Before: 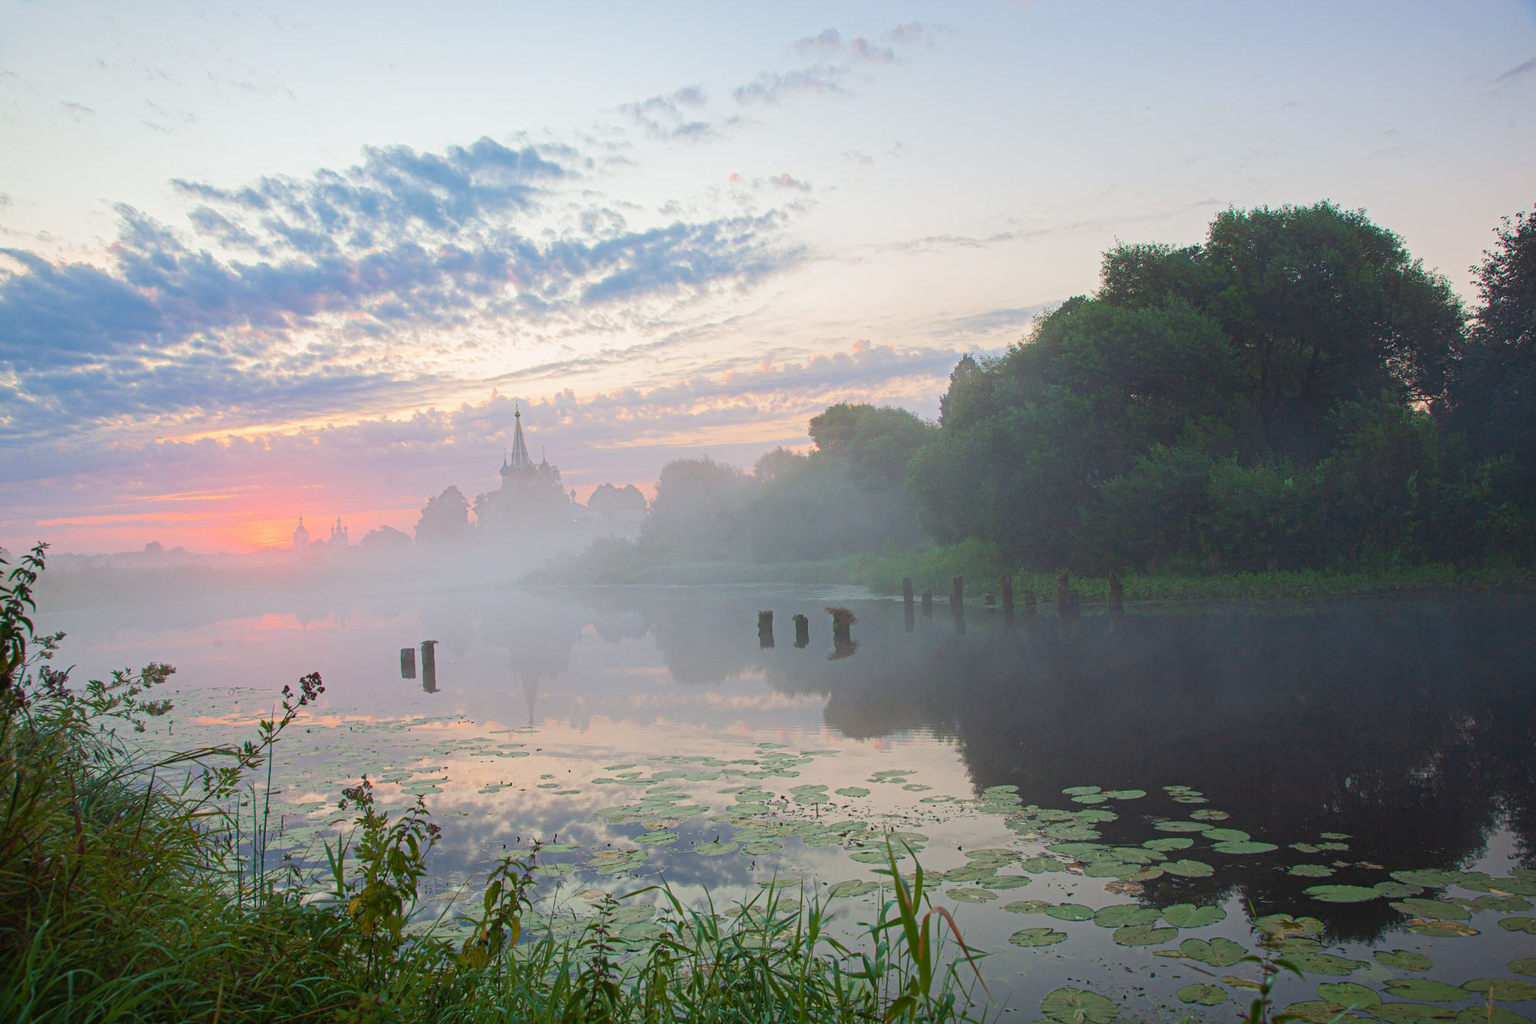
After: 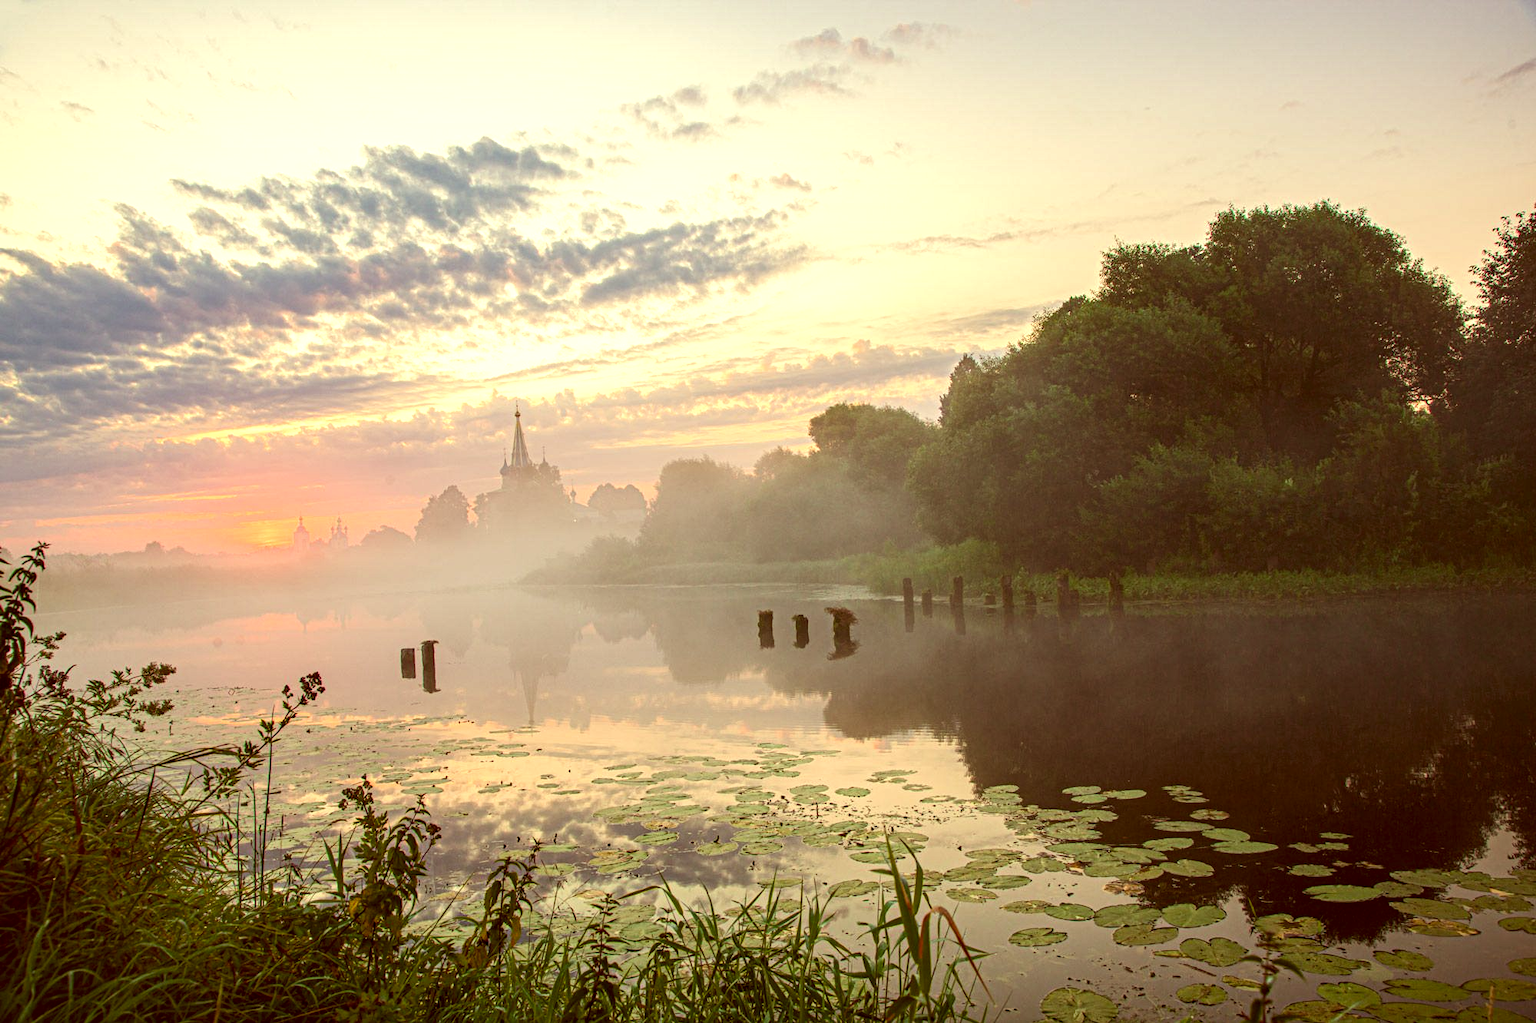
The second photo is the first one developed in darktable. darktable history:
tone equalizer: -8 EV -0.417 EV, -7 EV -0.389 EV, -6 EV -0.333 EV, -5 EV -0.222 EV, -3 EV 0.222 EV, -2 EV 0.333 EV, -1 EV 0.389 EV, +0 EV 0.417 EV, edges refinement/feathering 500, mask exposure compensation -1.57 EV, preserve details no
color correction: highlights a* 1.12, highlights b* 24.26, shadows a* 15.58, shadows b* 24.26
local contrast: detail 150%
